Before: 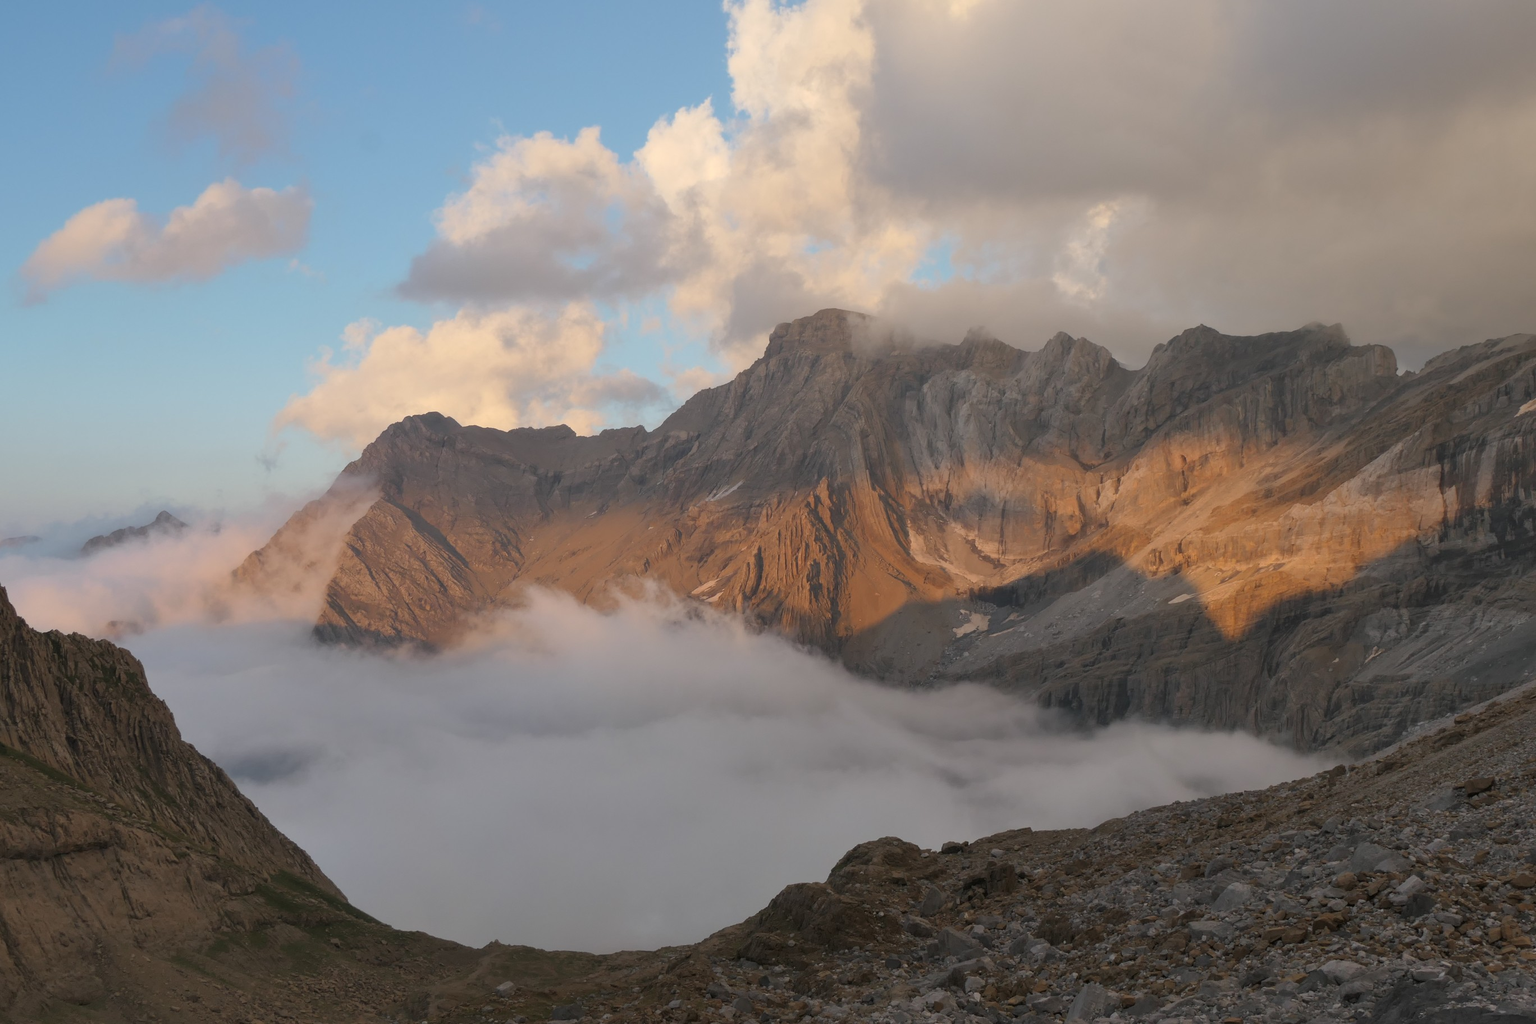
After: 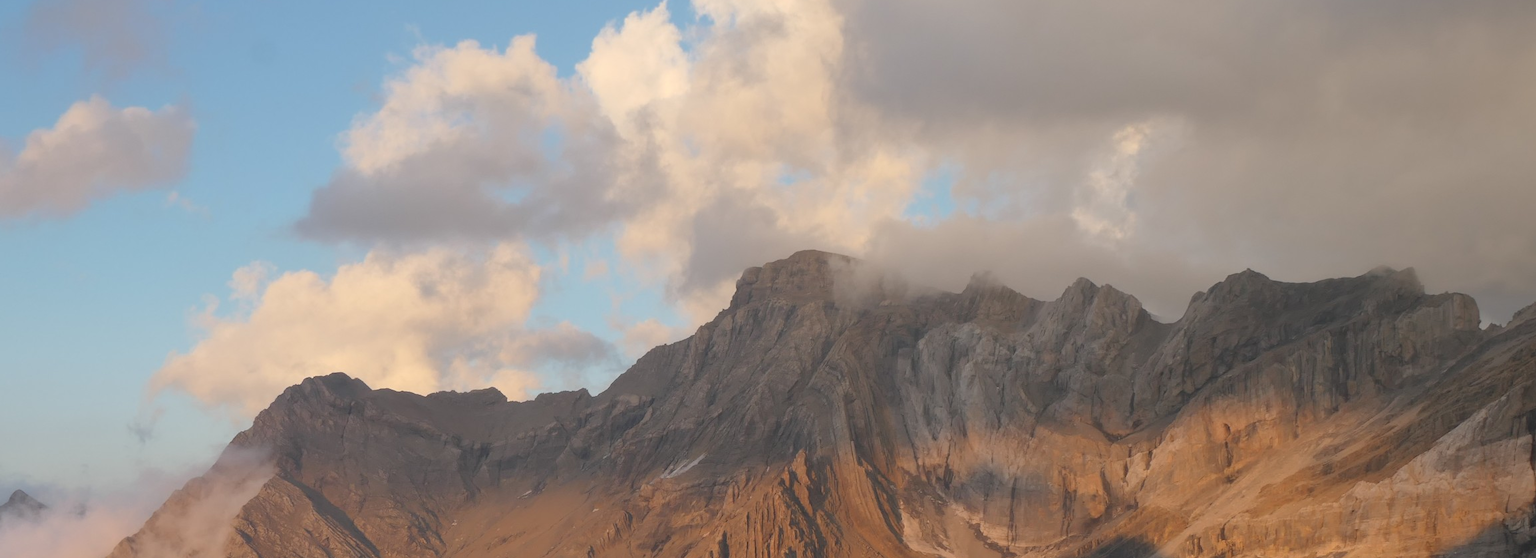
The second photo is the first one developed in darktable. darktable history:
crop and rotate: left 9.682%, top 9.546%, right 5.894%, bottom 44.438%
